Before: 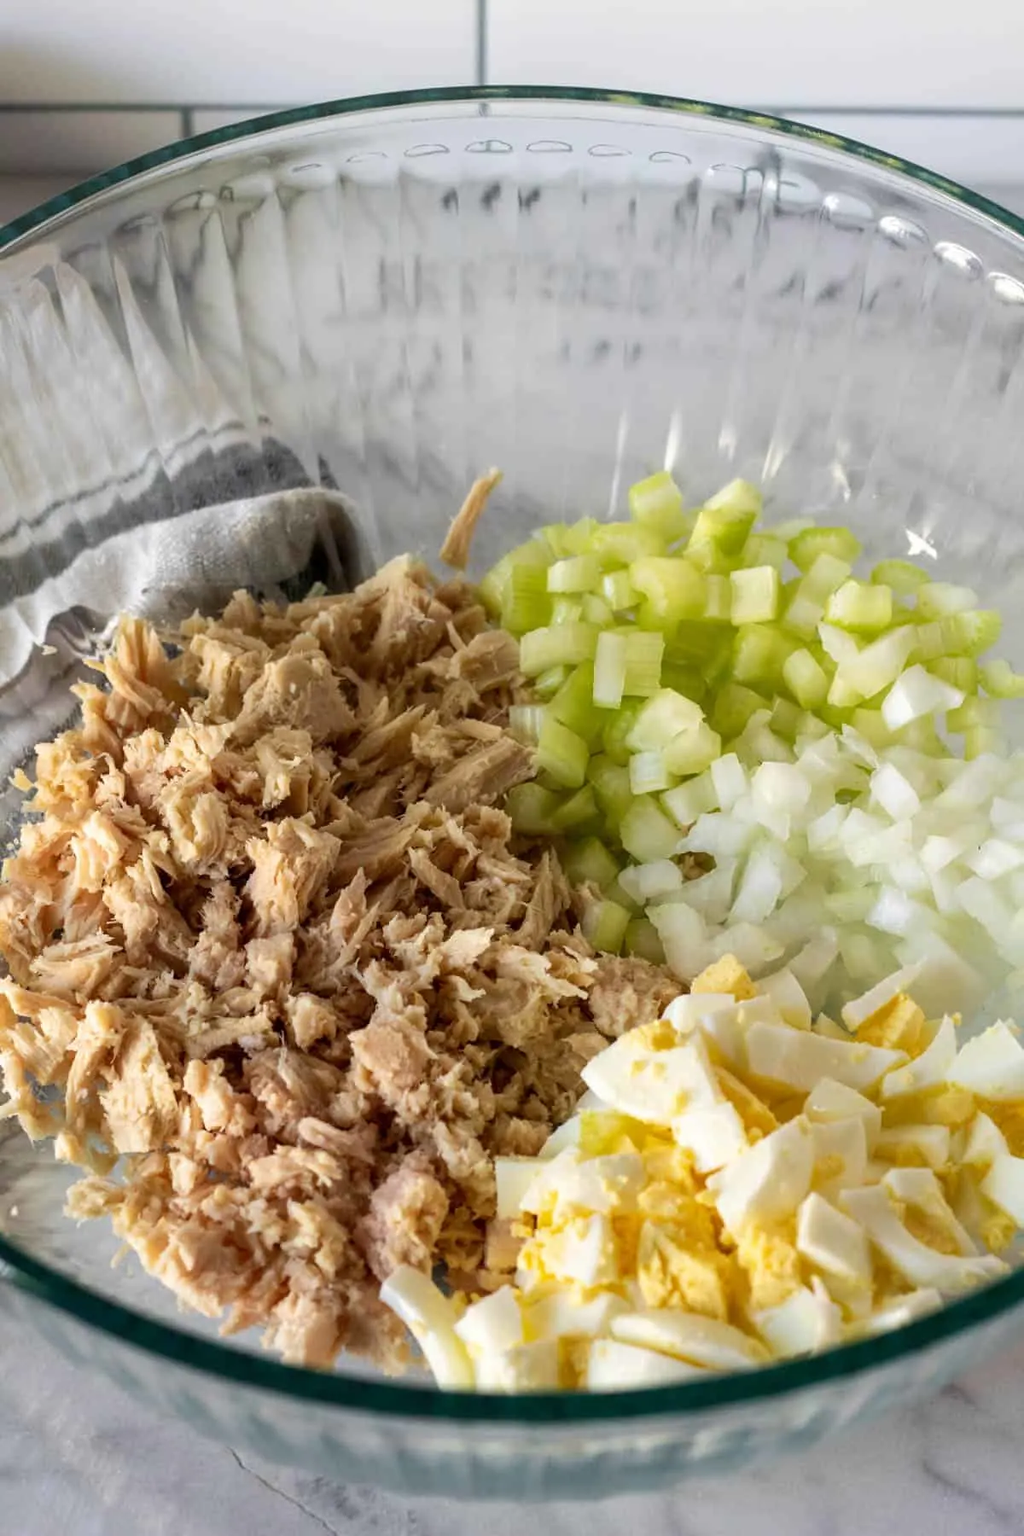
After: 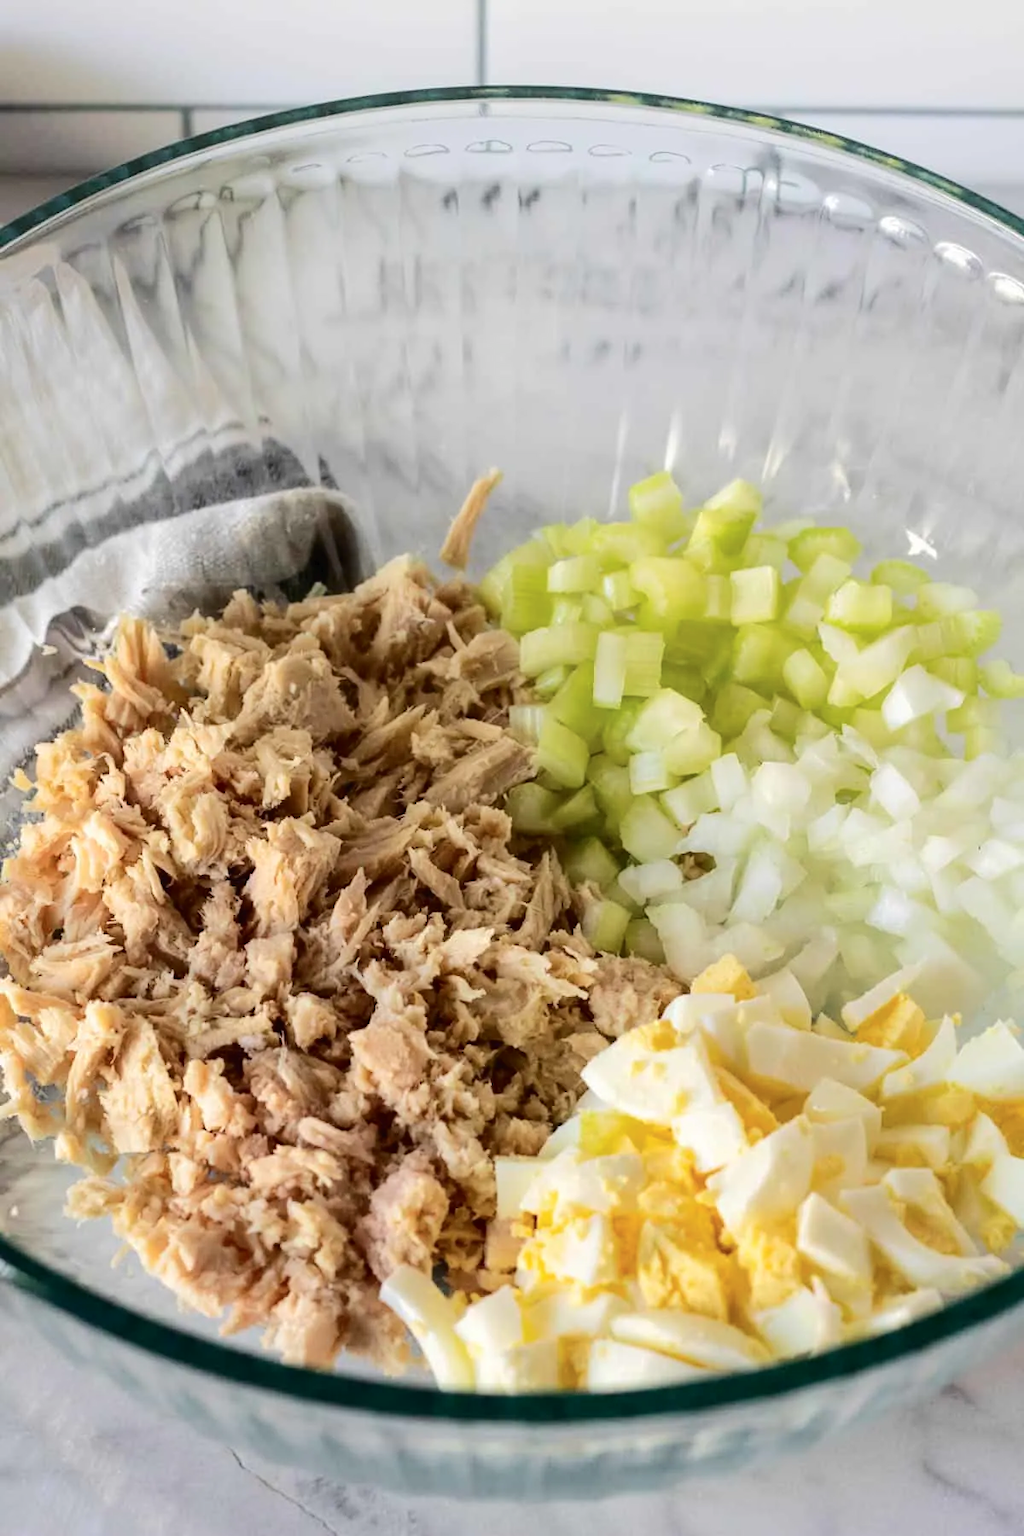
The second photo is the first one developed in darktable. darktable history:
tone curve: curves: ch0 [(0, 0) (0.003, 0.015) (0.011, 0.021) (0.025, 0.032) (0.044, 0.046) (0.069, 0.062) (0.1, 0.08) (0.136, 0.117) (0.177, 0.165) (0.224, 0.221) (0.277, 0.298) (0.335, 0.385) (0.399, 0.469) (0.468, 0.558) (0.543, 0.637) (0.623, 0.708) (0.709, 0.771) (0.801, 0.84) (0.898, 0.907) (1, 1)], color space Lab, independent channels, preserve colors none
